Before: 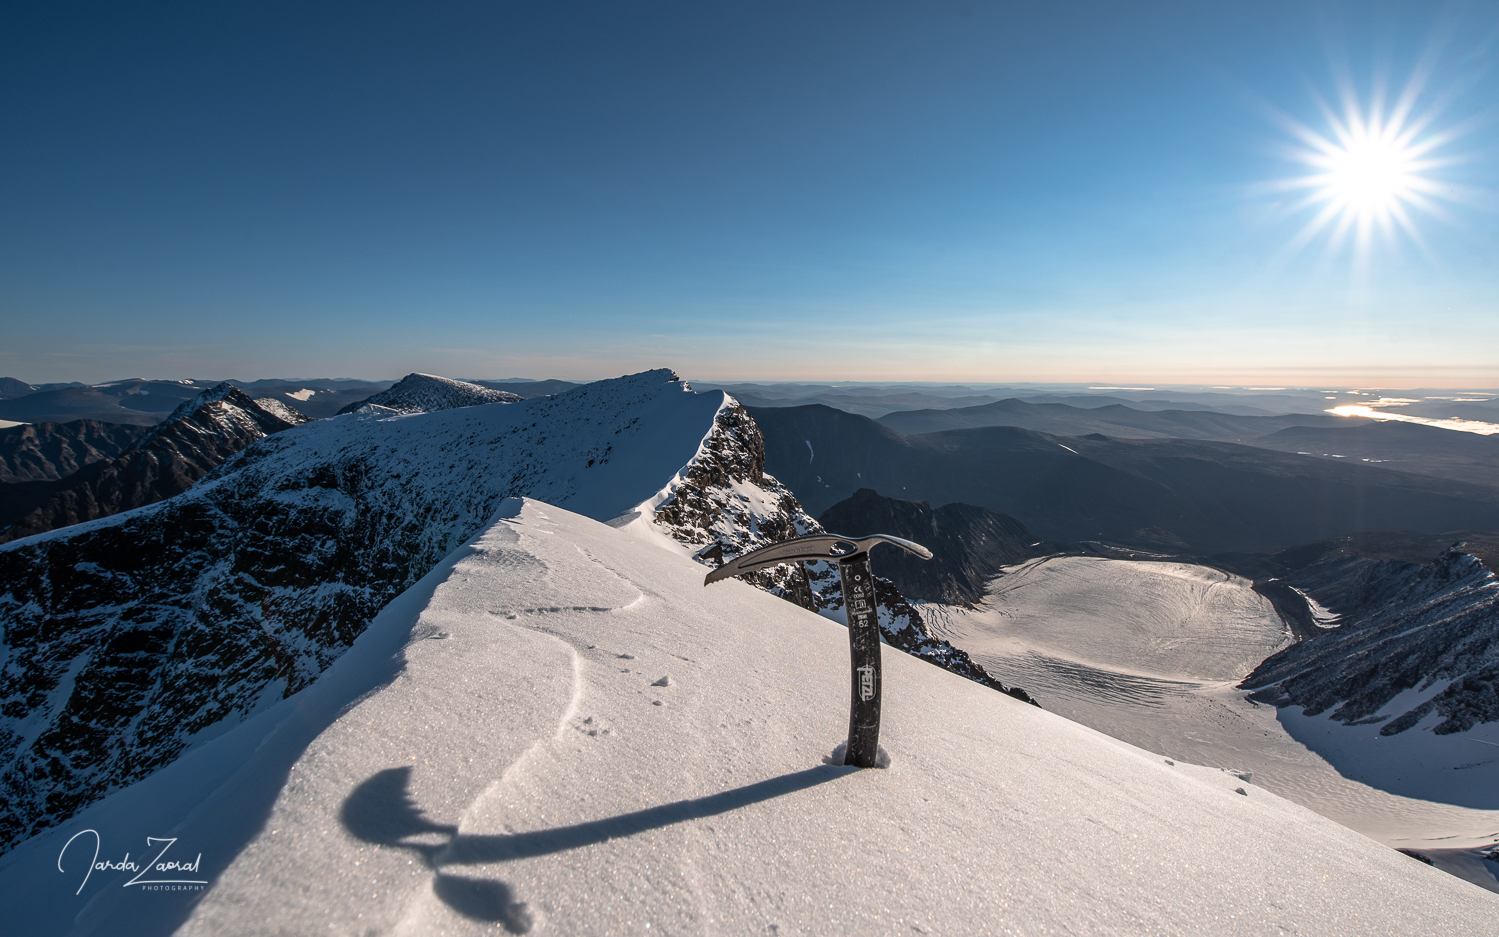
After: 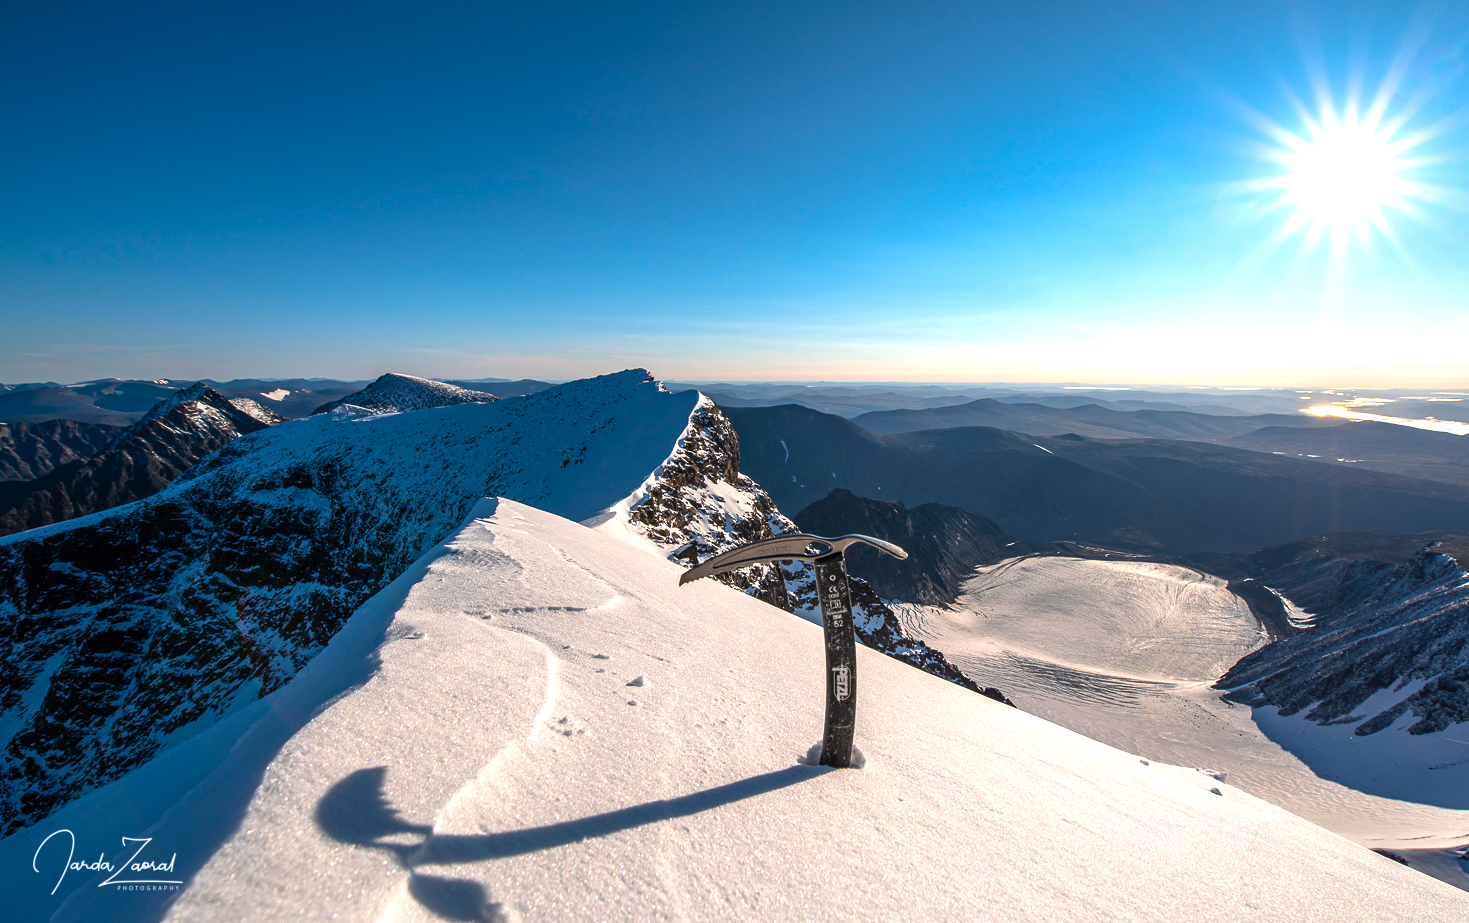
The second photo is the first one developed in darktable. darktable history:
crop: left 1.707%, right 0.273%, bottom 1.46%
exposure: exposure 0.201 EV, compensate highlight preservation false
color balance rgb: linear chroma grading › global chroma 14.495%, perceptual saturation grading › global saturation 30.581%, perceptual brilliance grading › global brilliance 9.368%
